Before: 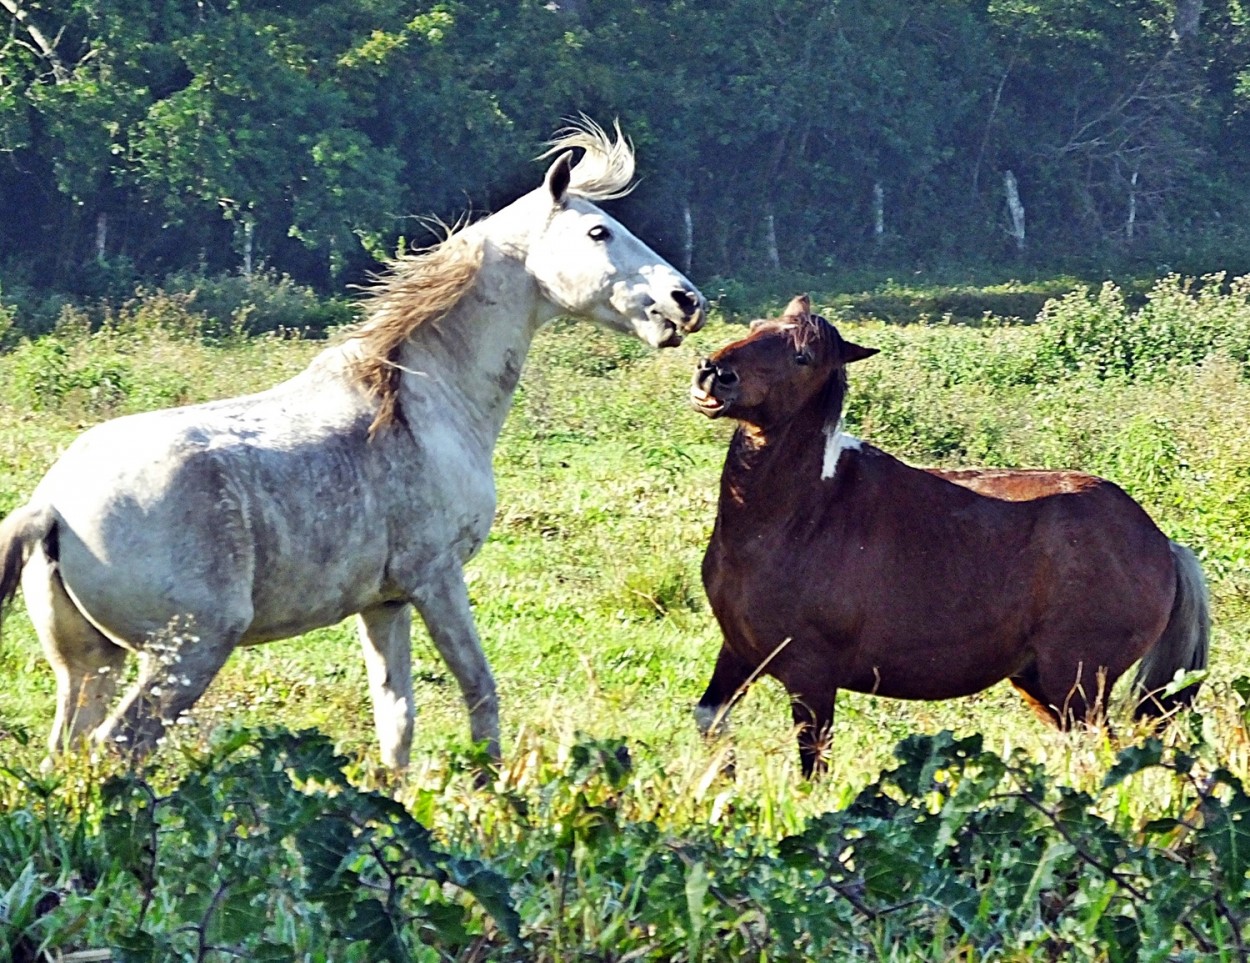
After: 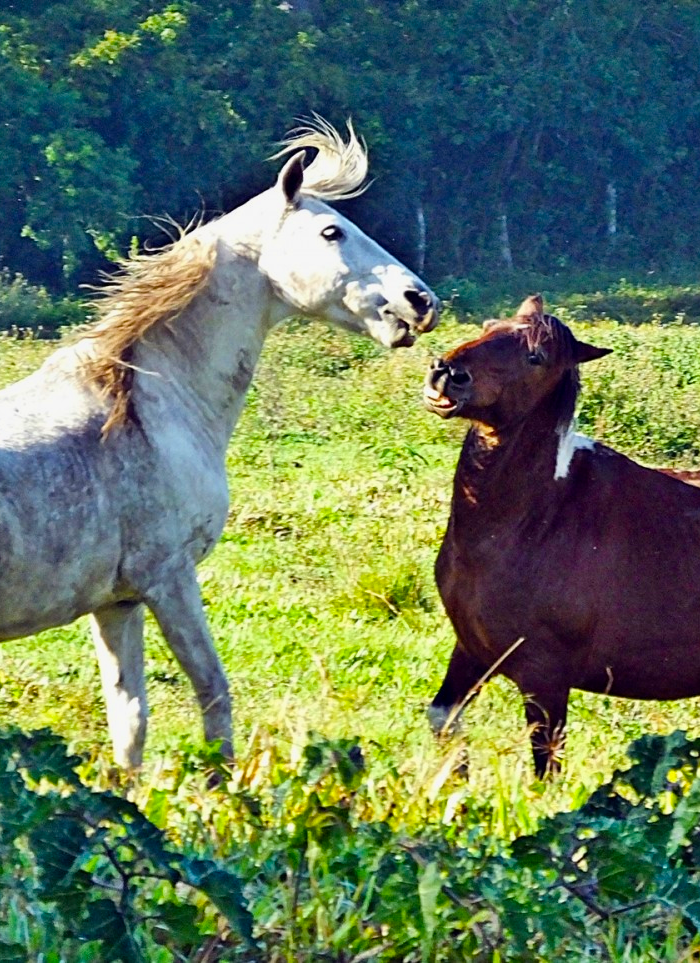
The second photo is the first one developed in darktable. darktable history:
crop: left 21.415%, right 22.585%
exposure: exposure -0.115 EV, compensate highlight preservation false
velvia: strength 31.44%, mid-tones bias 0.207
